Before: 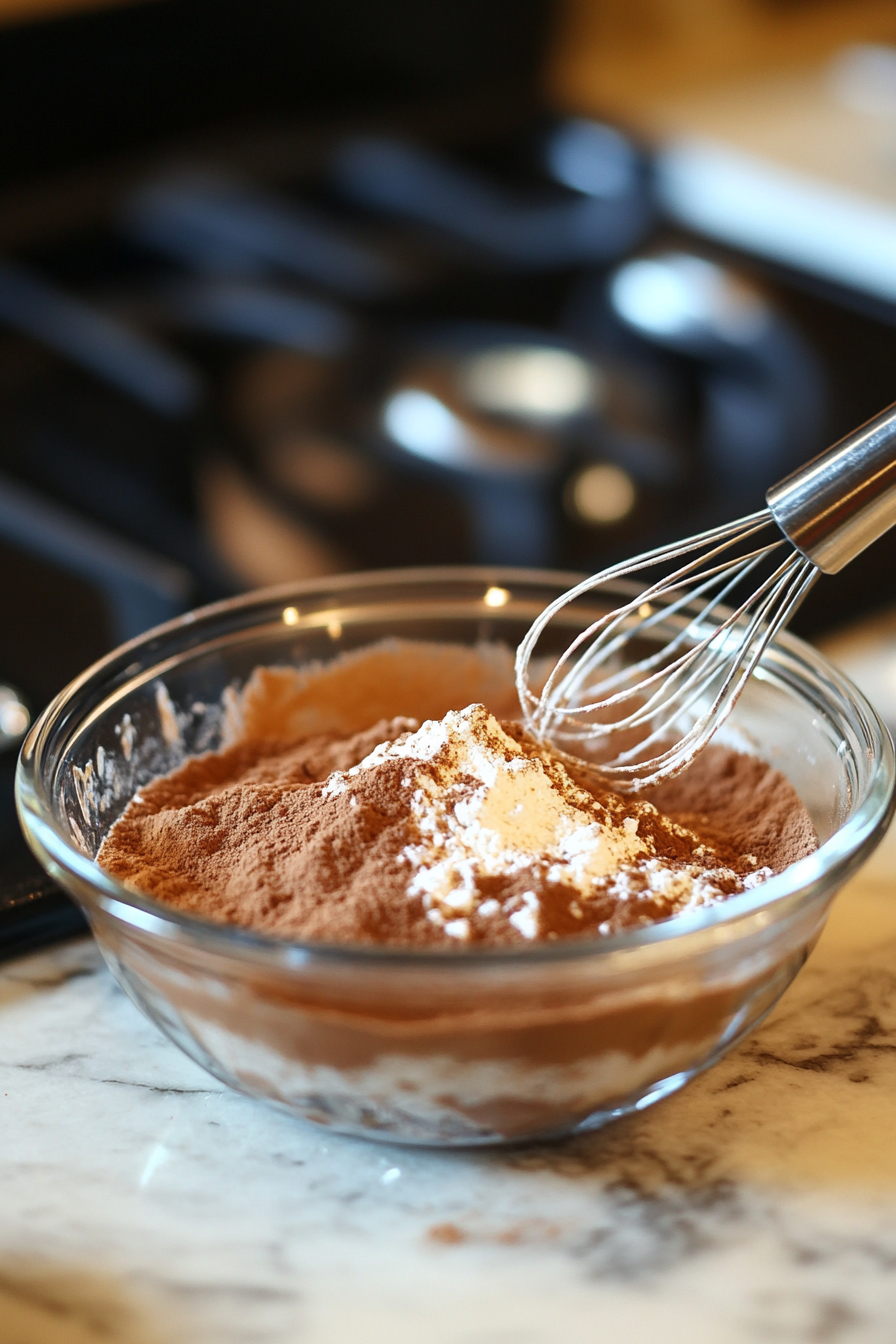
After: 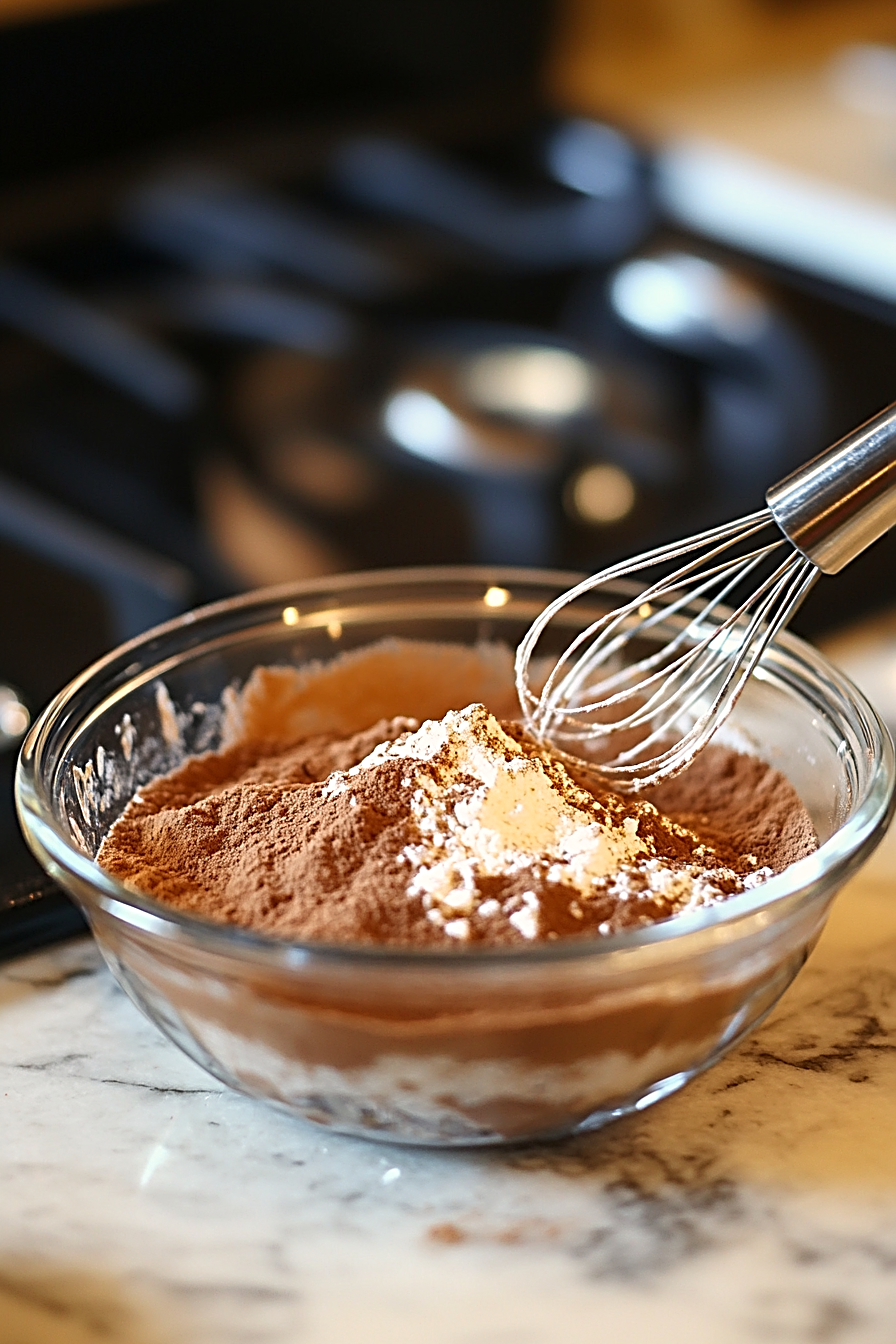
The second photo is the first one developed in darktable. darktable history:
sharpen: radius 2.997, amount 0.758
color correction: highlights a* 3.76, highlights b* 5.1
